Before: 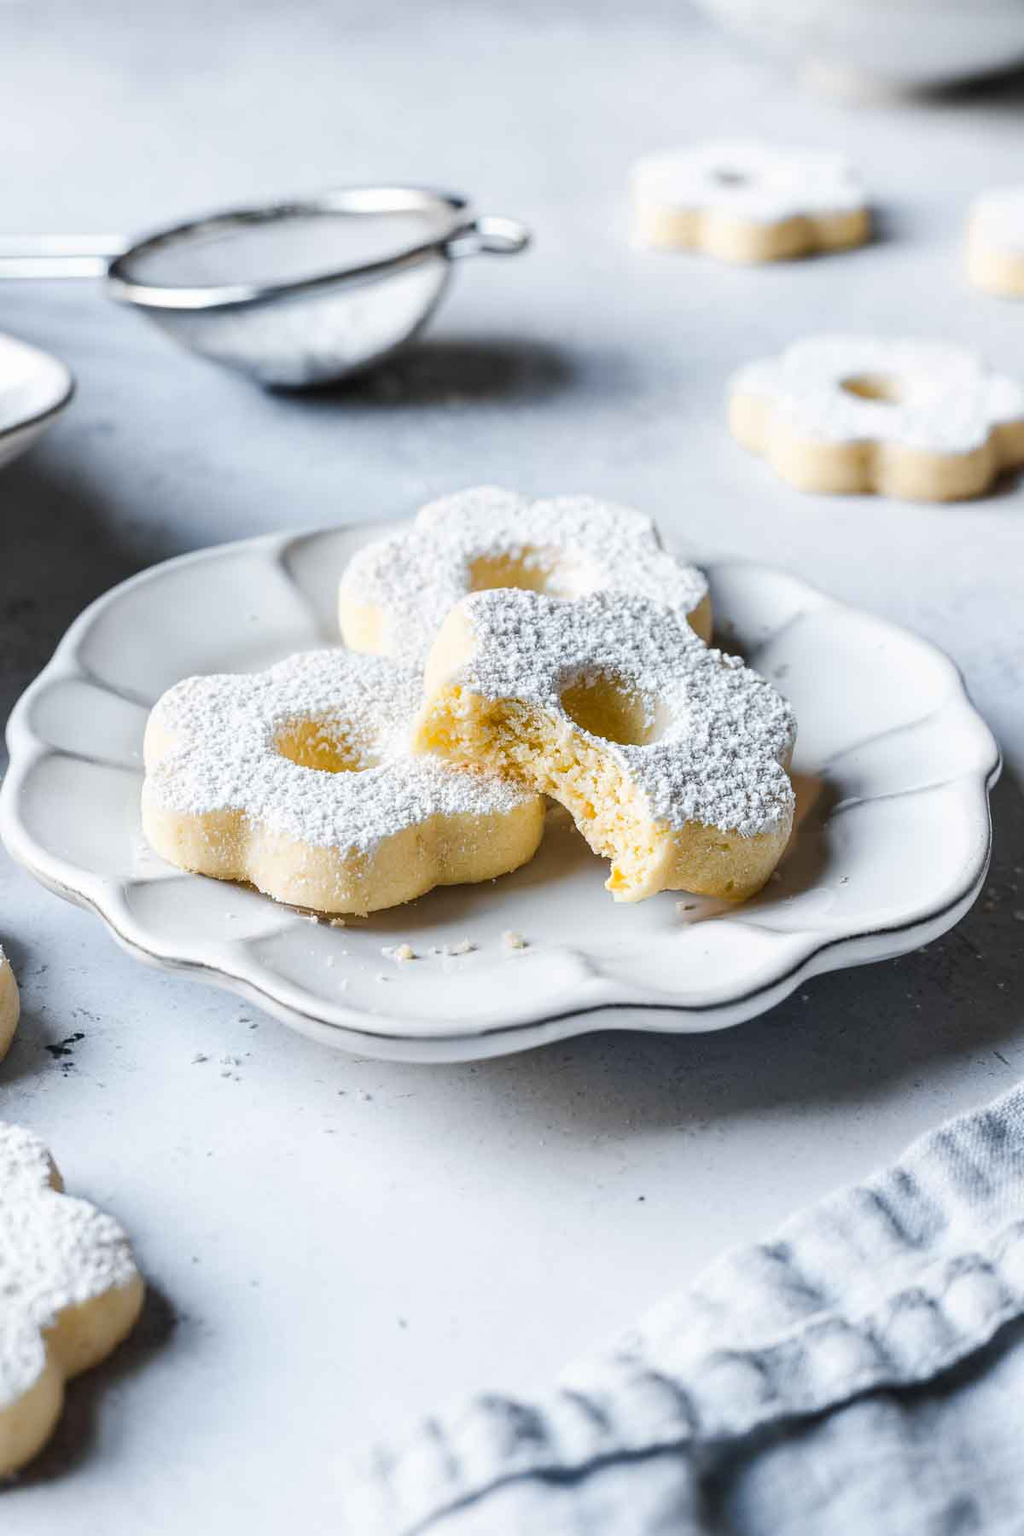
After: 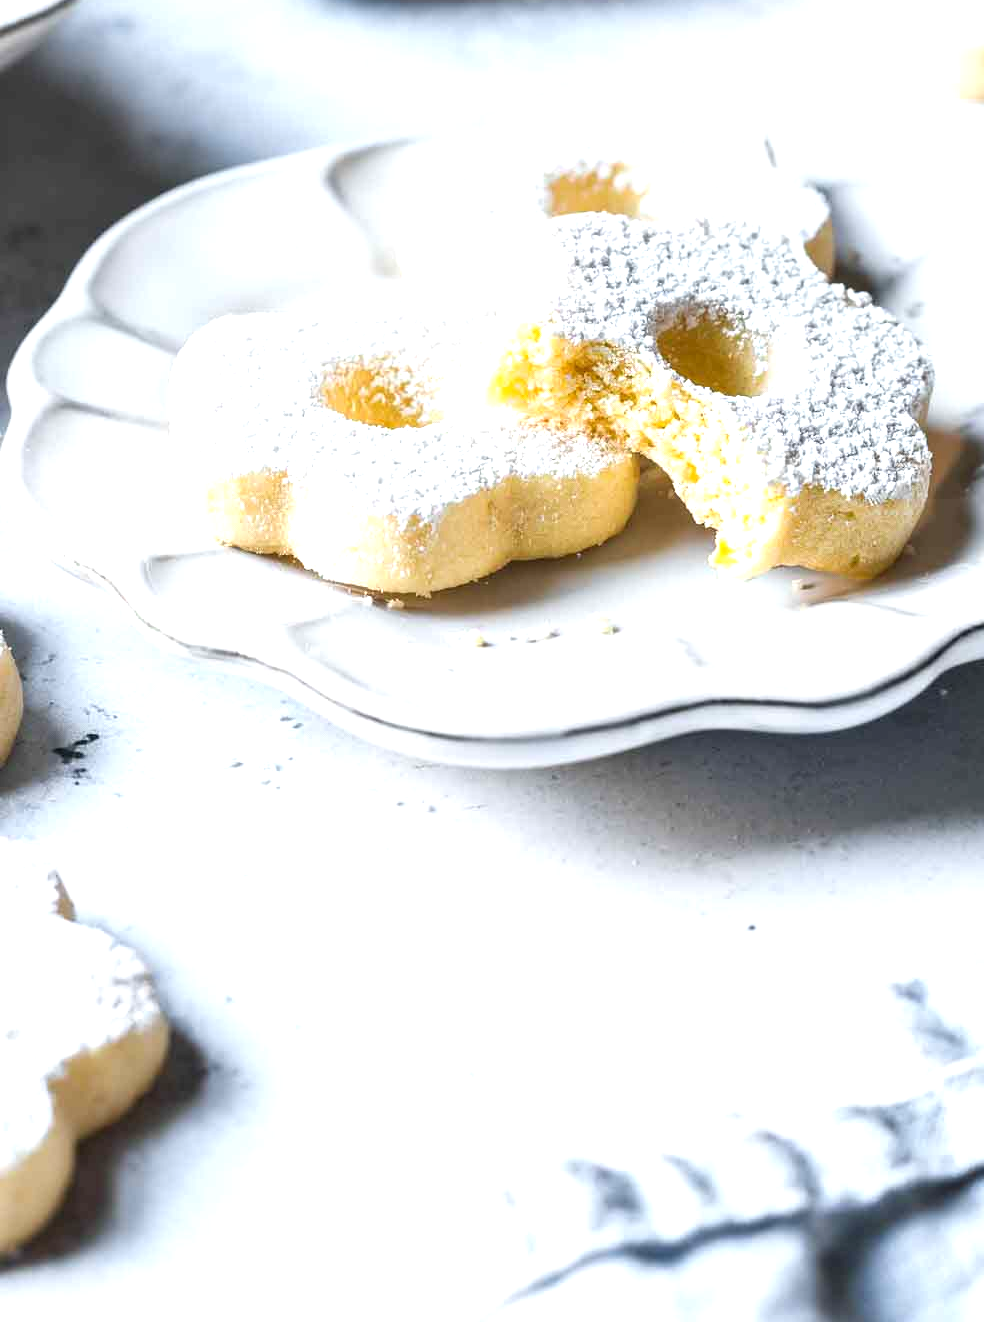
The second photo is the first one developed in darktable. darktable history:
crop: top 26.531%, right 17.959%
exposure: exposure 0.785 EV, compensate highlight preservation false
